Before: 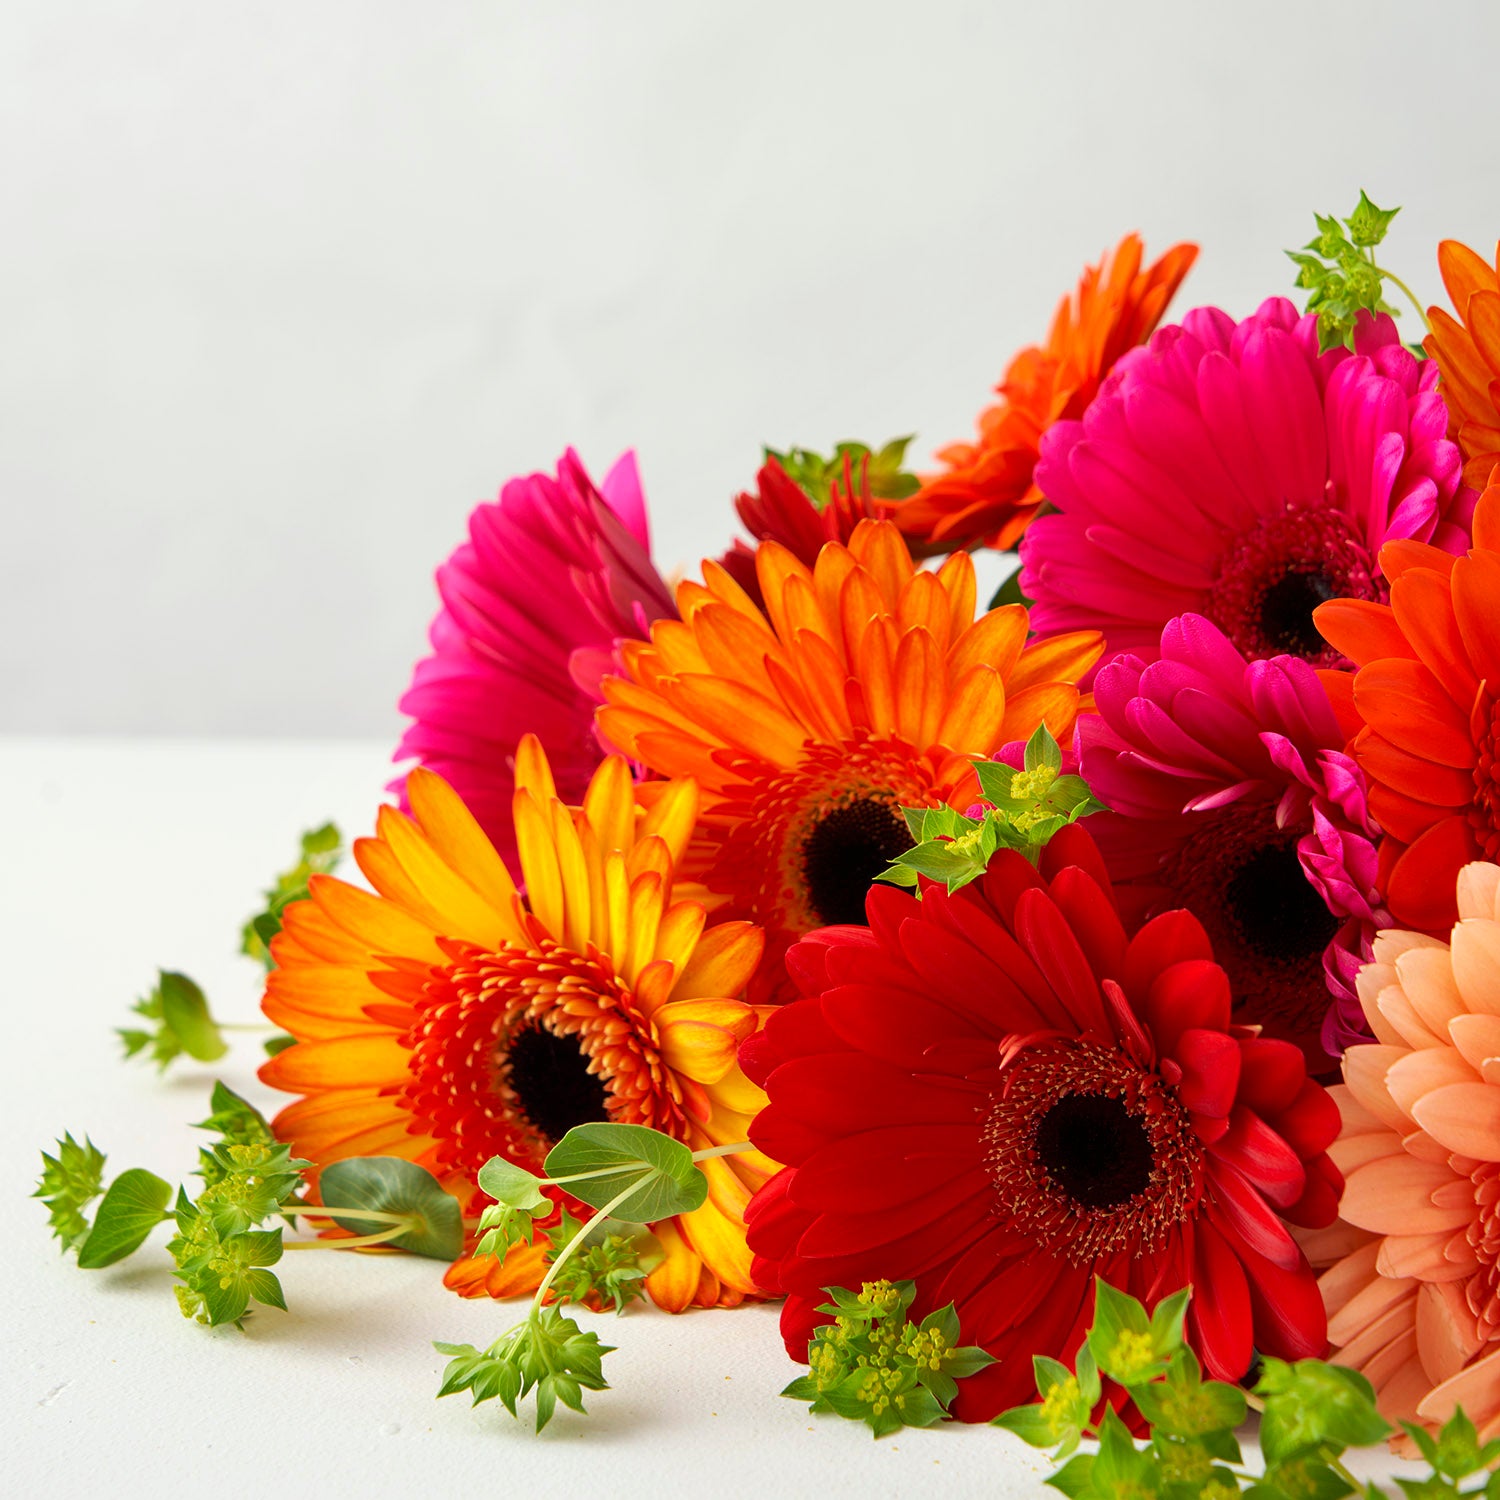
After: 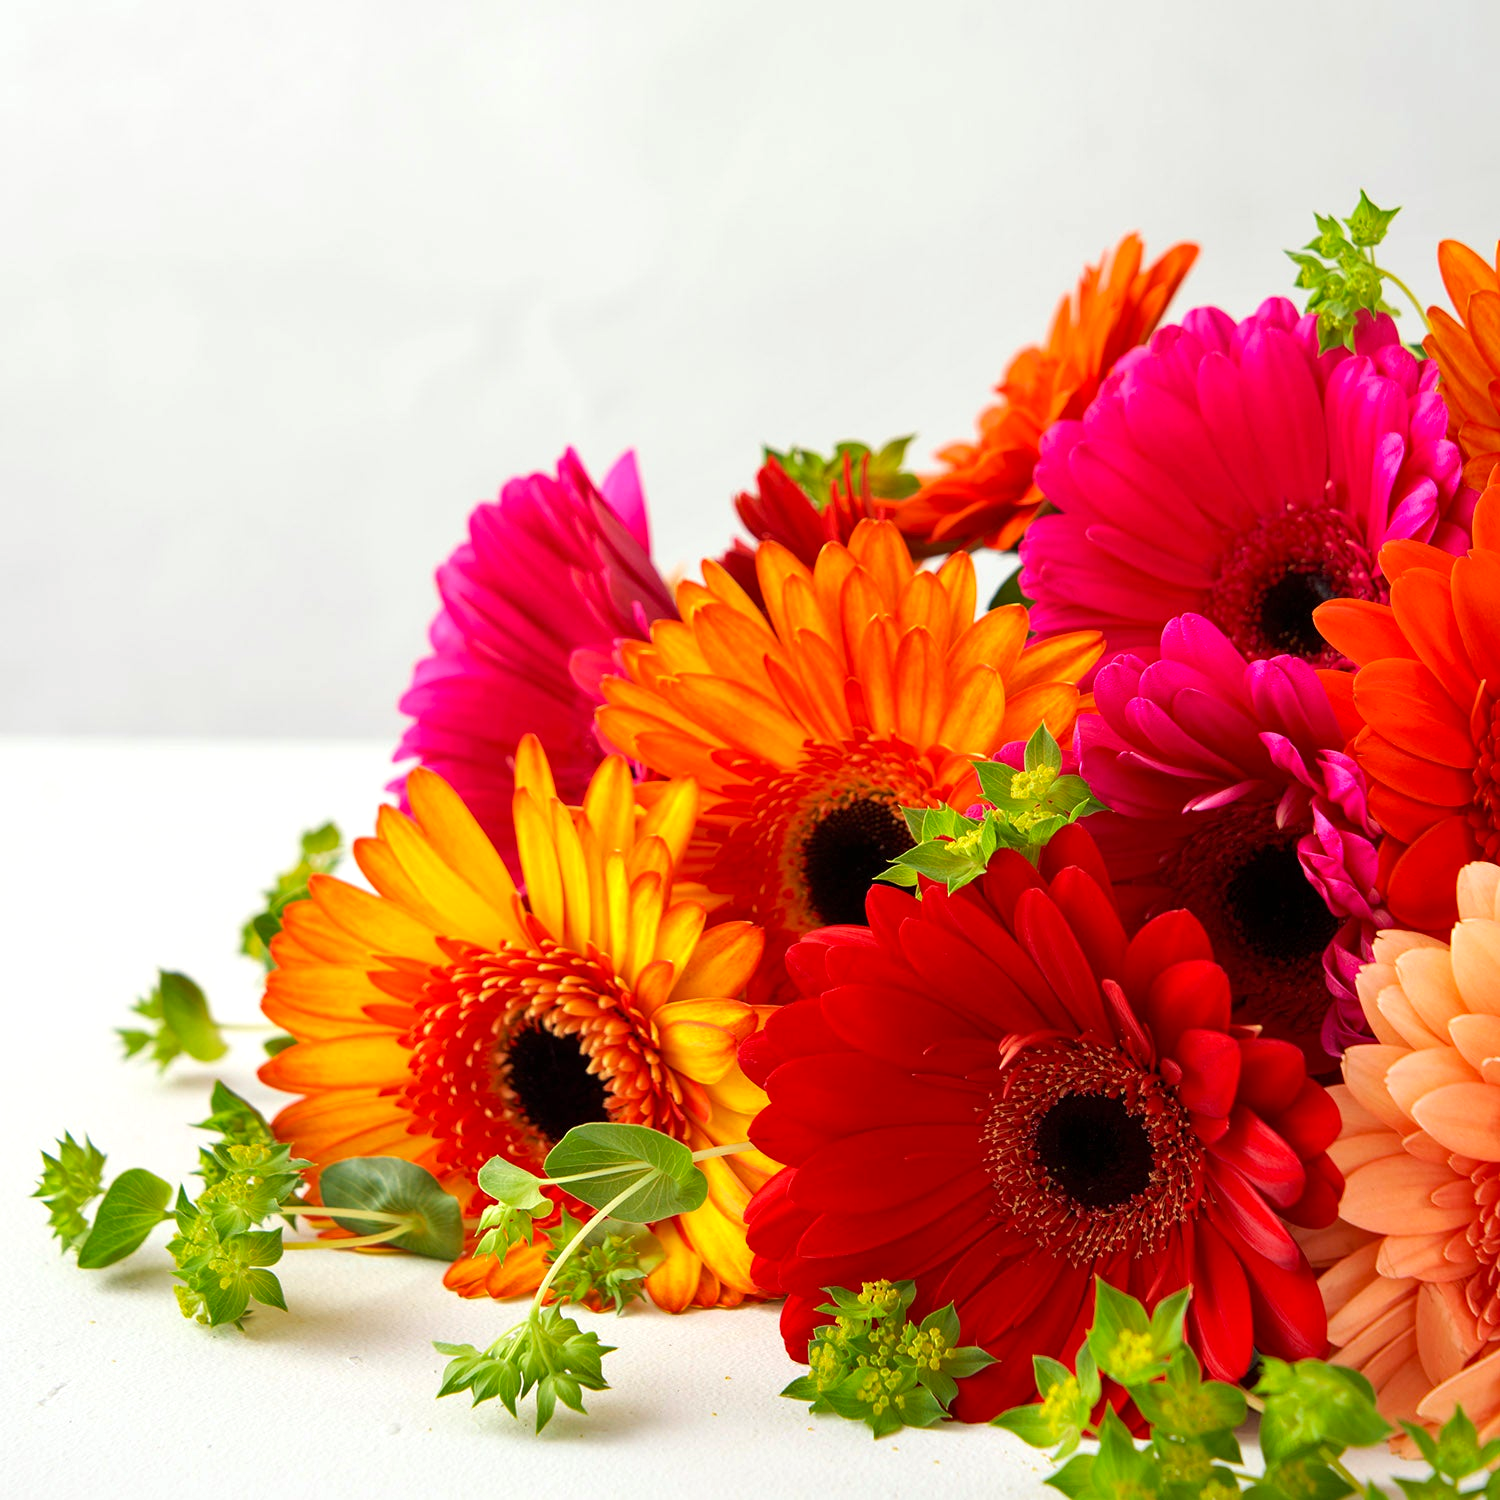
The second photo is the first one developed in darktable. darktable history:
haze removal: compatibility mode true, adaptive false
exposure: exposure 0.2 EV, compensate highlight preservation false
